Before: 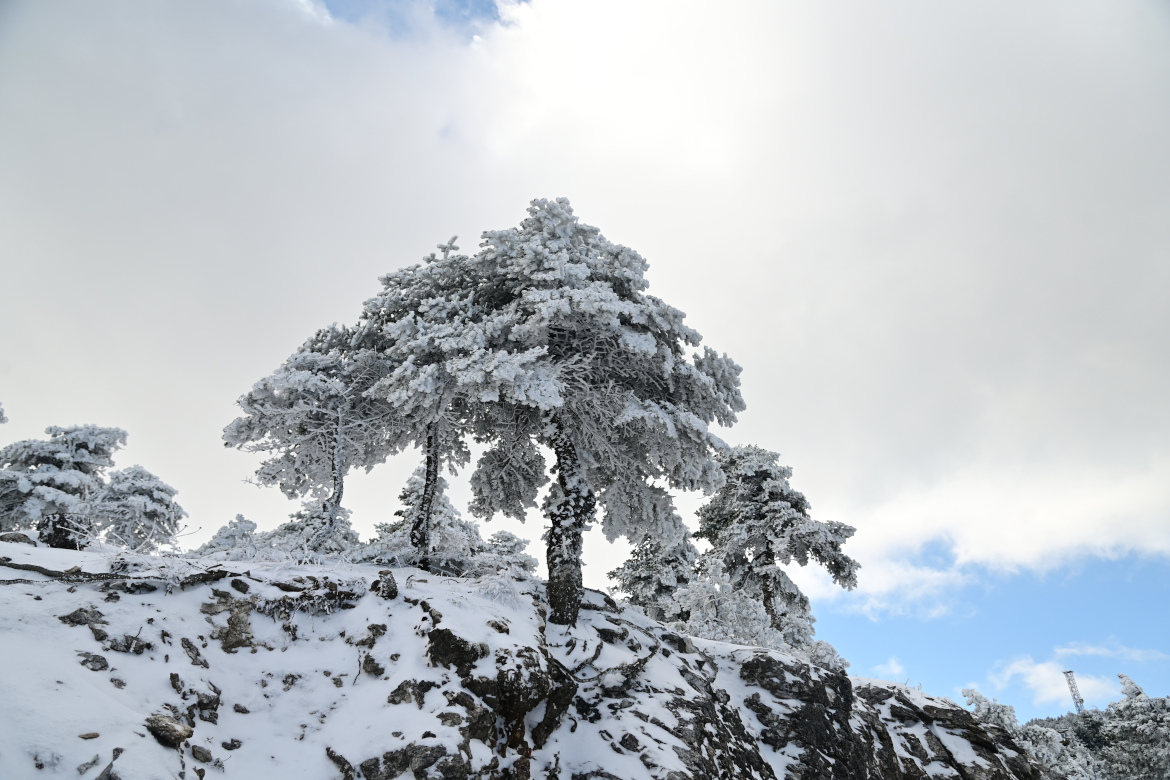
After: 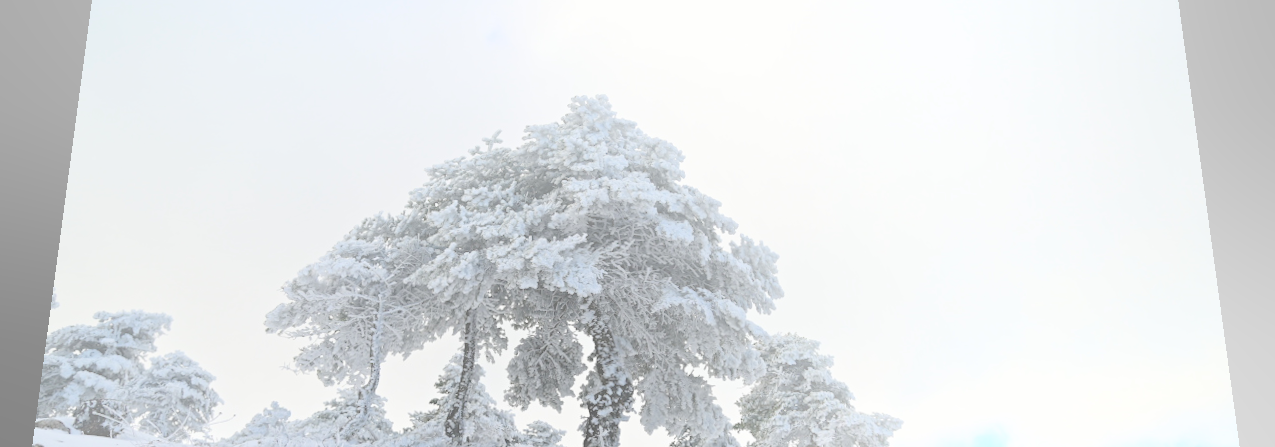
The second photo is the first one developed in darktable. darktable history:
bloom: size 40%
crop and rotate: top 10.605%, bottom 33.274%
exposure: exposure -0.048 EV, compensate highlight preservation false
rotate and perspective: rotation 0.128°, lens shift (vertical) -0.181, lens shift (horizontal) -0.044, shear 0.001, automatic cropping off
